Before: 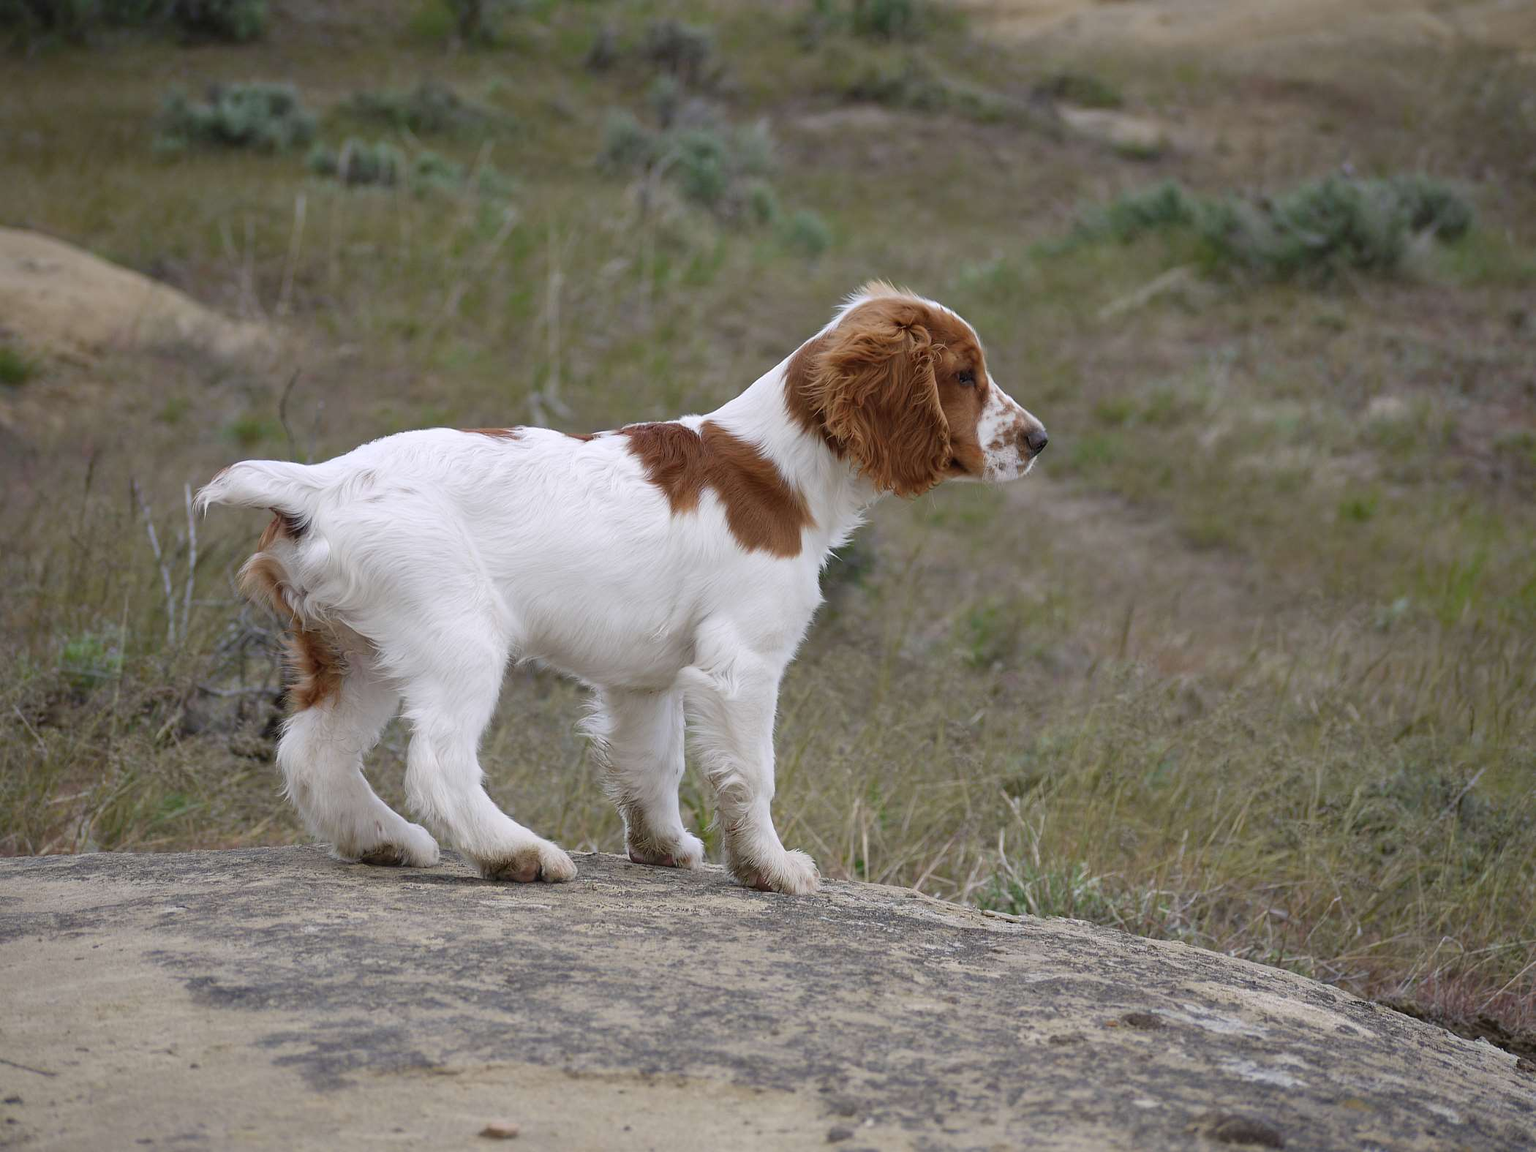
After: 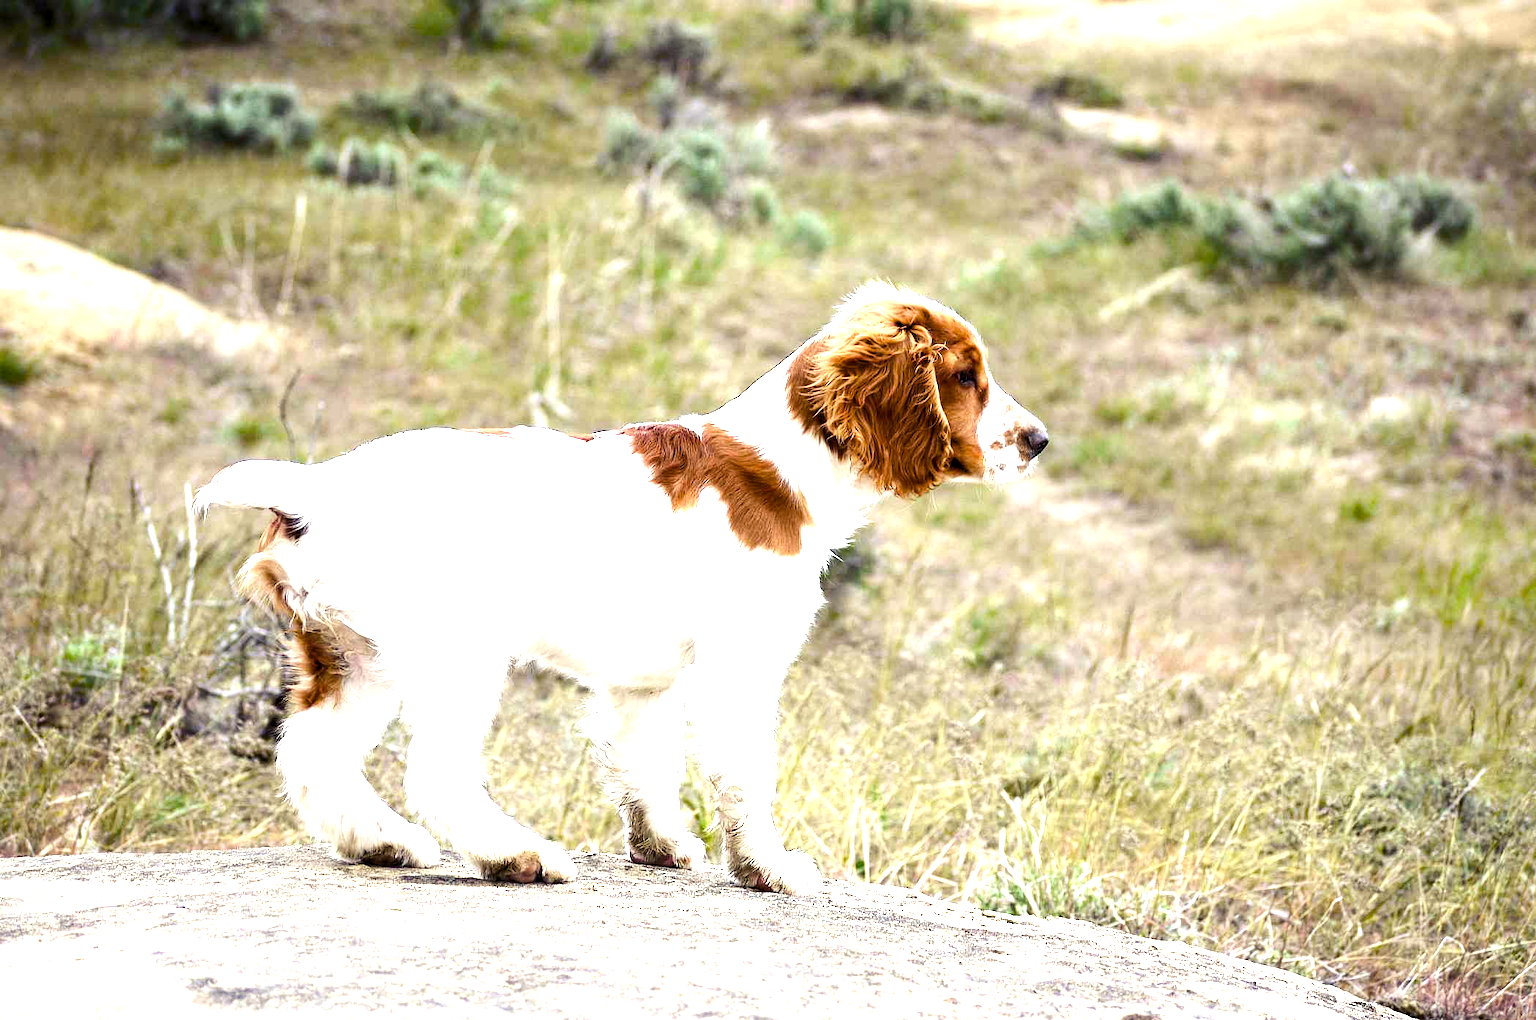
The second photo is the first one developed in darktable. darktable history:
tone equalizer: -8 EV -1.08 EV, -7 EV -1.01 EV, -6 EV -0.867 EV, -5 EV -0.578 EV, -3 EV 0.578 EV, -2 EV 0.867 EV, -1 EV 1.01 EV, +0 EV 1.08 EV, edges refinement/feathering 500, mask exposure compensation -1.57 EV, preserve details no
crop and rotate: top 0%, bottom 11.49%
exposure: exposure 1.061 EV, compensate highlight preservation false
color balance rgb: shadows lift › luminance -21.66%, shadows lift › chroma 6.57%, shadows lift › hue 270°, power › chroma 0.68%, power › hue 60°, highlights gain › luminance 6.08%, highlights gain › chroma 1.33%, highlights gain › hue 90°, global offset › luminance -0.87%, perceptual saturation grading › global saturation 26.86%, perceptual saturation grading › highlights -28.39%, perceptual saturation grading › mid-tones 15.22%, perceptual saturation grading › shadows 33.98%, perceptual brilliance grading › highlights 10%, perceptual brilliance grading › mid-tones 5%
